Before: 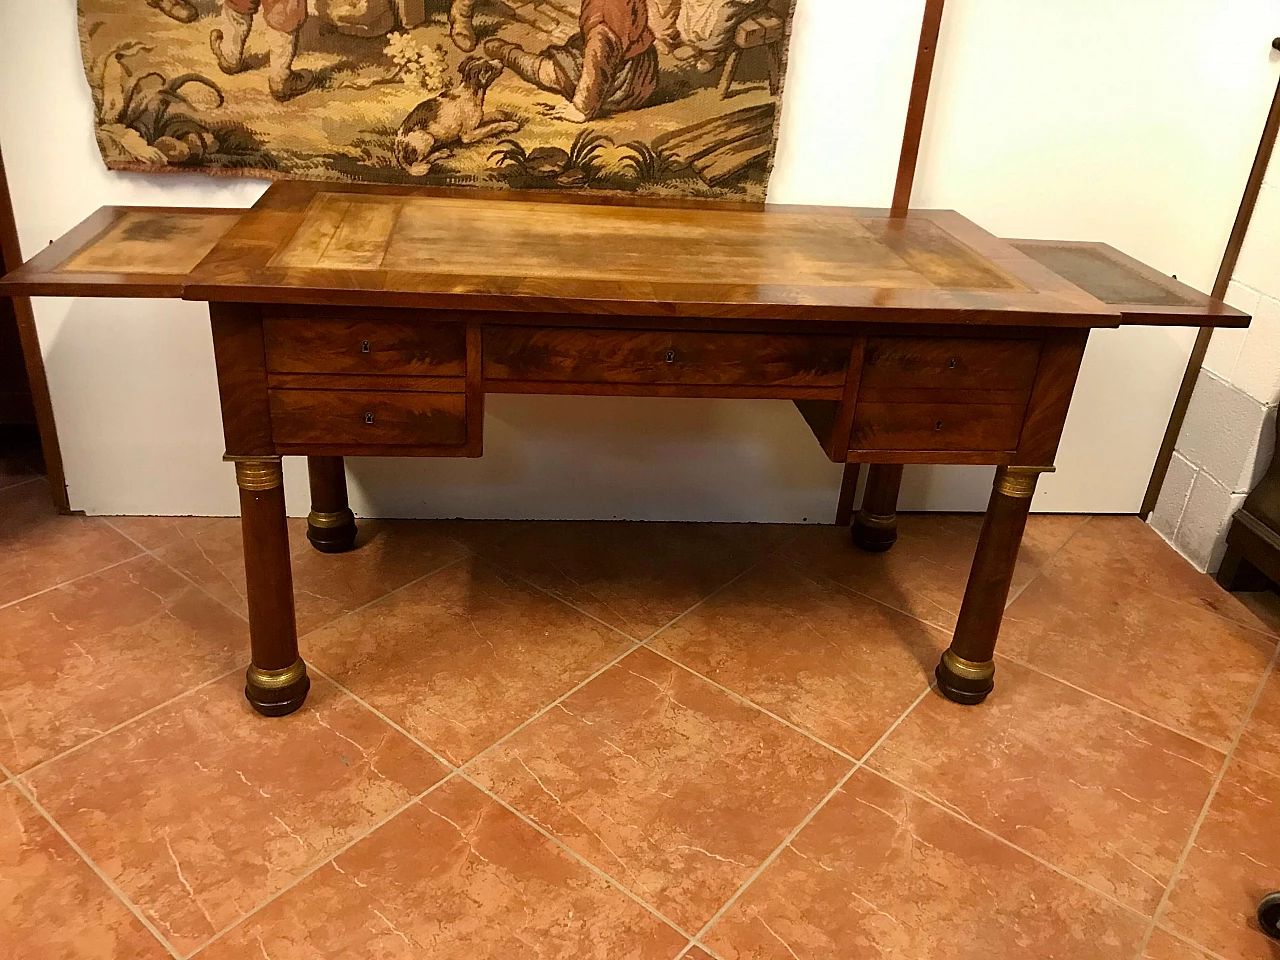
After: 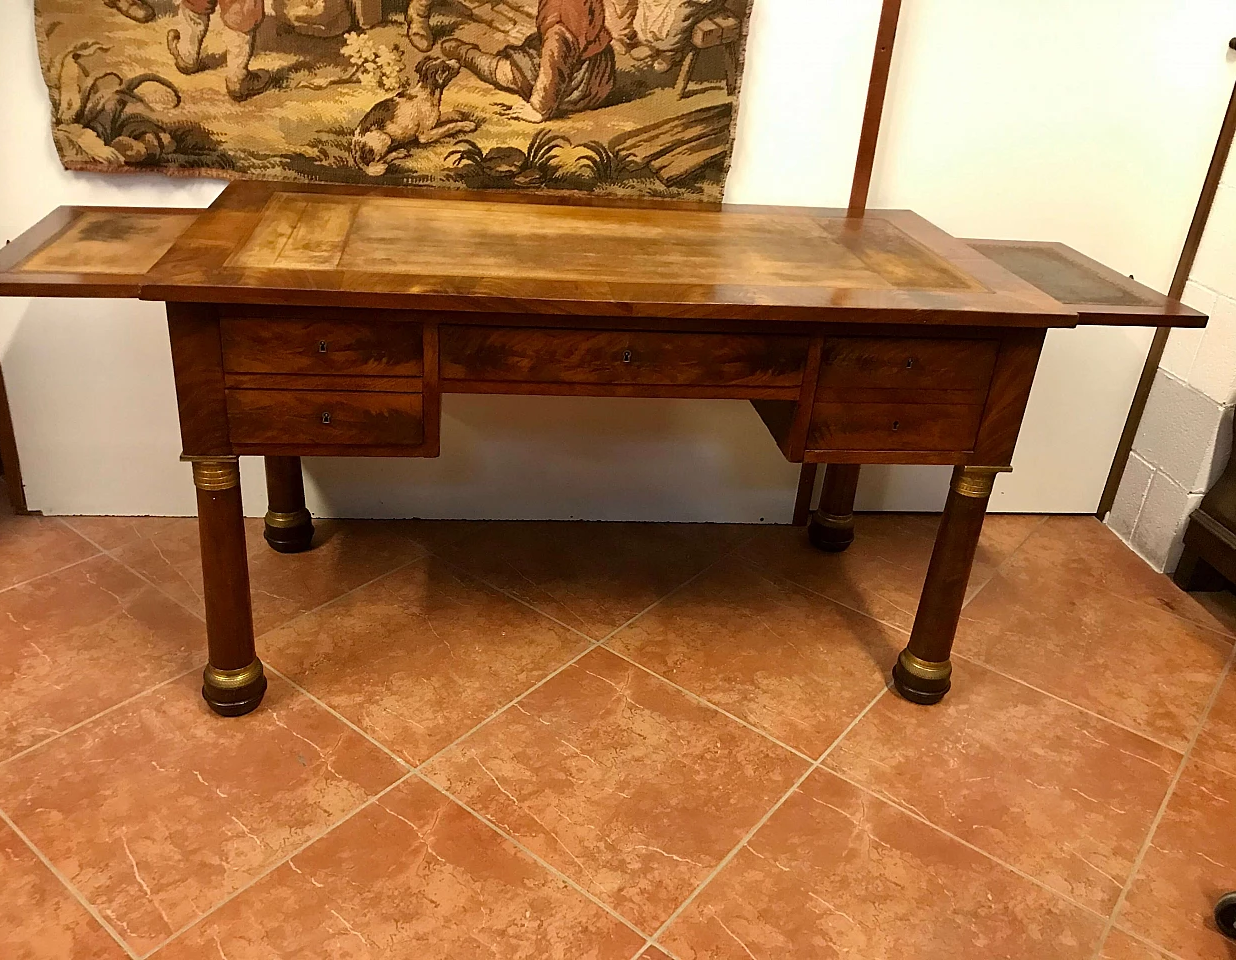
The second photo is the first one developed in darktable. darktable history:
crop and rotate: left 3.363%
